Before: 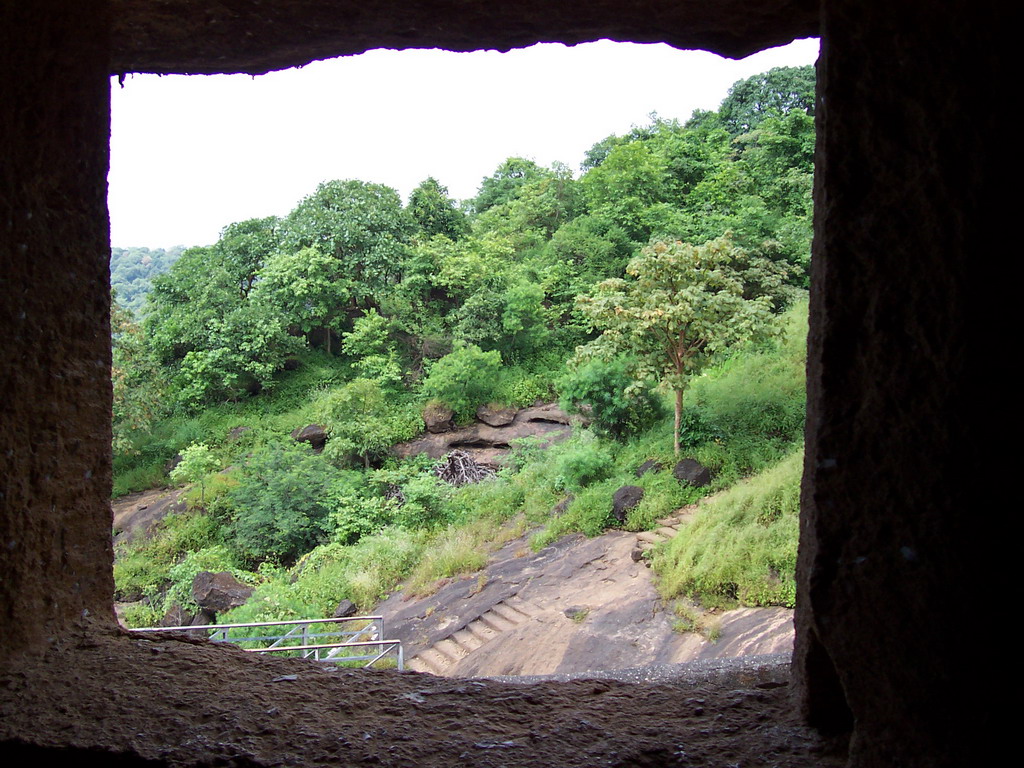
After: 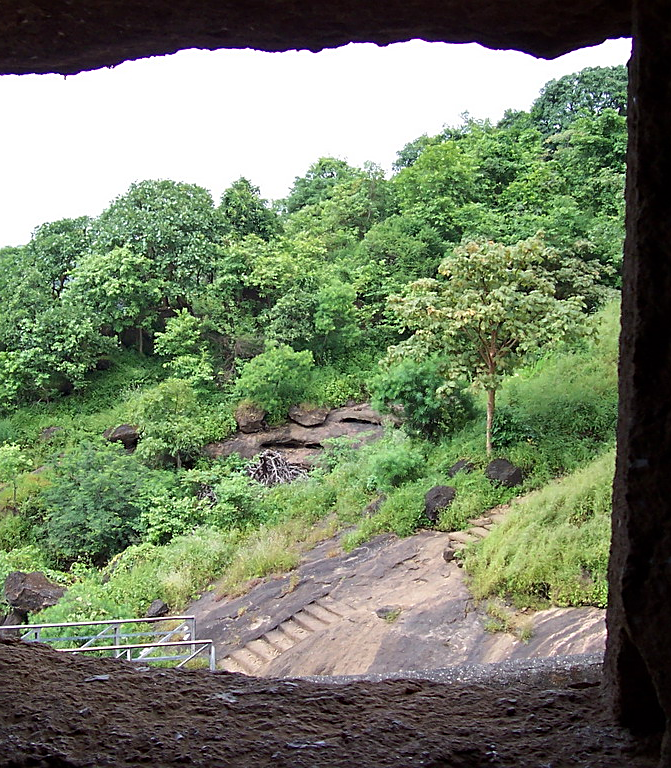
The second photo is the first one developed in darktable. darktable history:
sharpen: on, module defaults
crop and rotate: left 18.399%, right 15.988%
